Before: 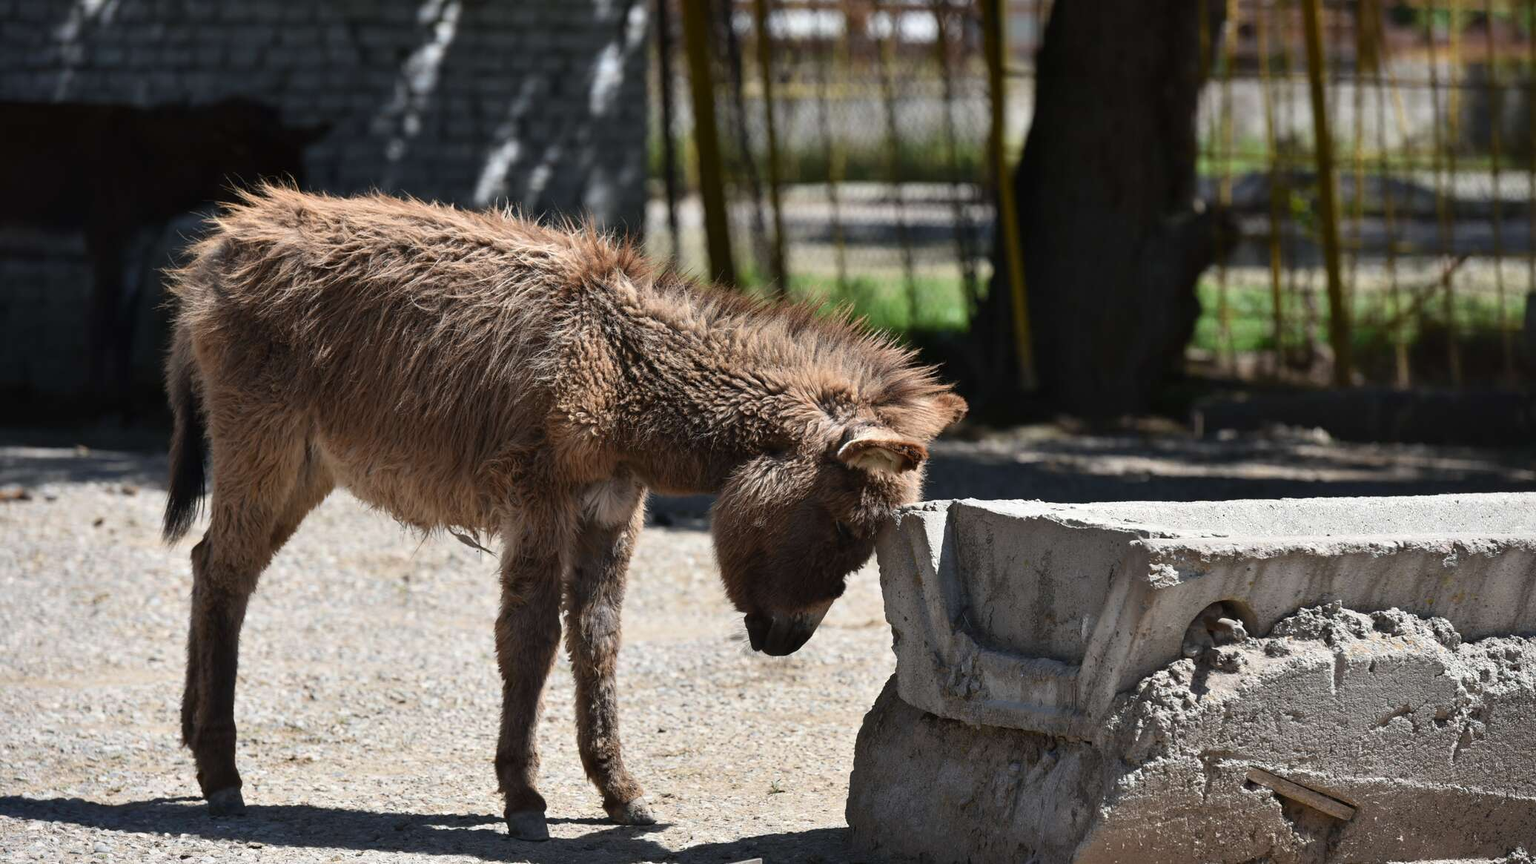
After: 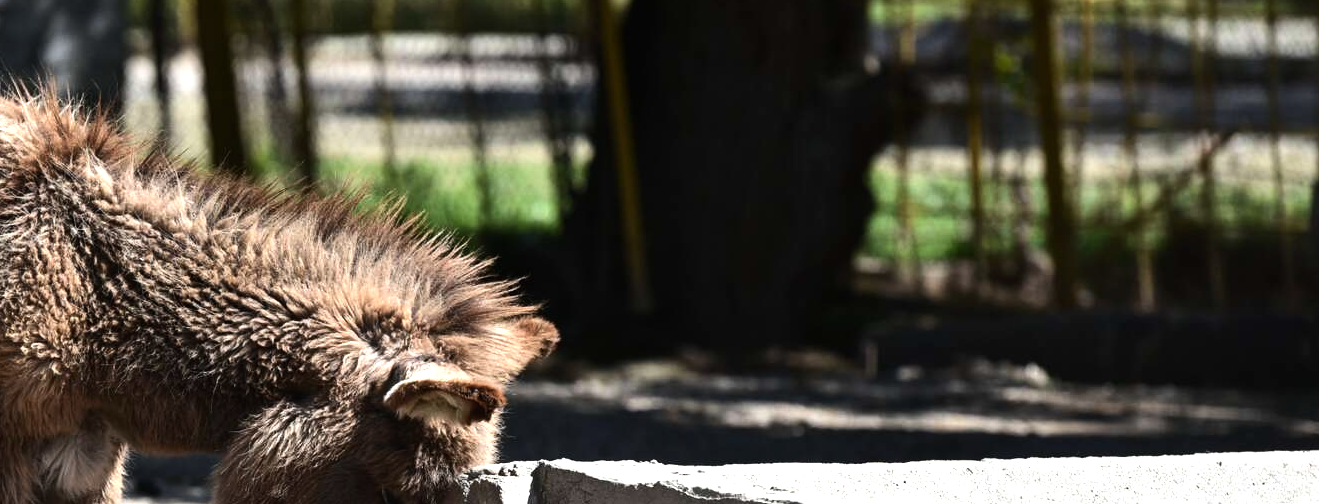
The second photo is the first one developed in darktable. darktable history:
crop: left 36.005%, top 18.293%, right 0.31%, bottom 38.444%
tone equalizer: -8 EV -0.75 EV, -7 EV -0.7 EV, -6 EV -0.6 EV, -5 EV -0.4 EV, -3 EV 0.4 EV, -2 EV 0.6 EV, -1 EV 0.7 EV, +0 EV 0.75 EV, edges refinement/feathering 500, mask exposure compensation -1.57 EV, preserve details no
